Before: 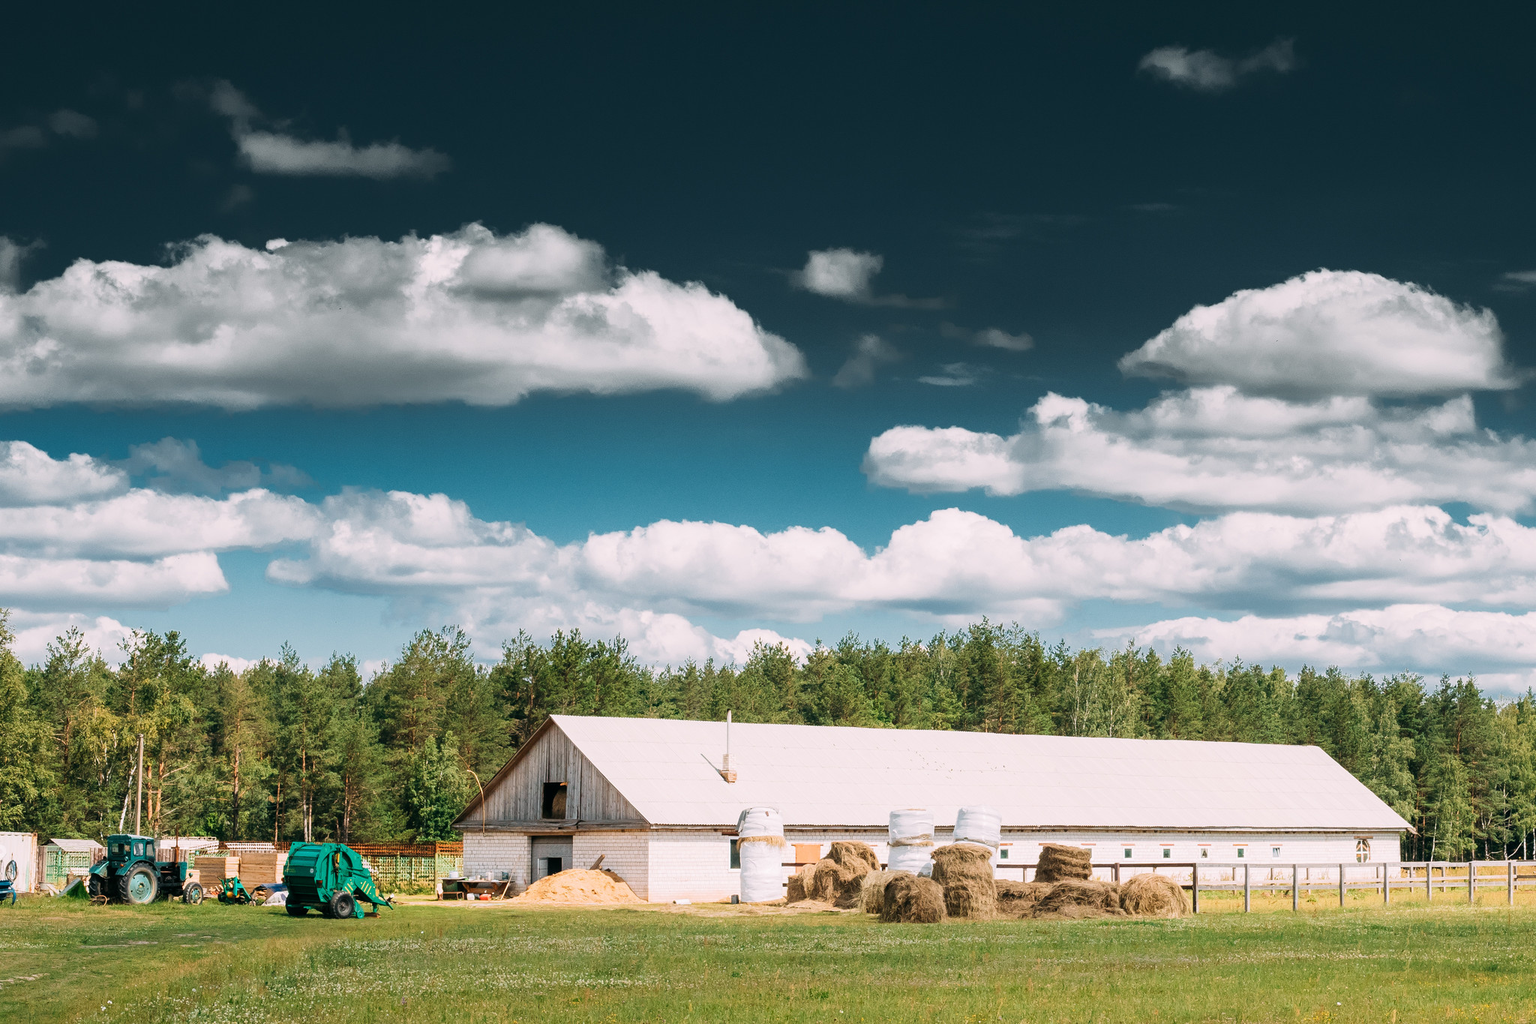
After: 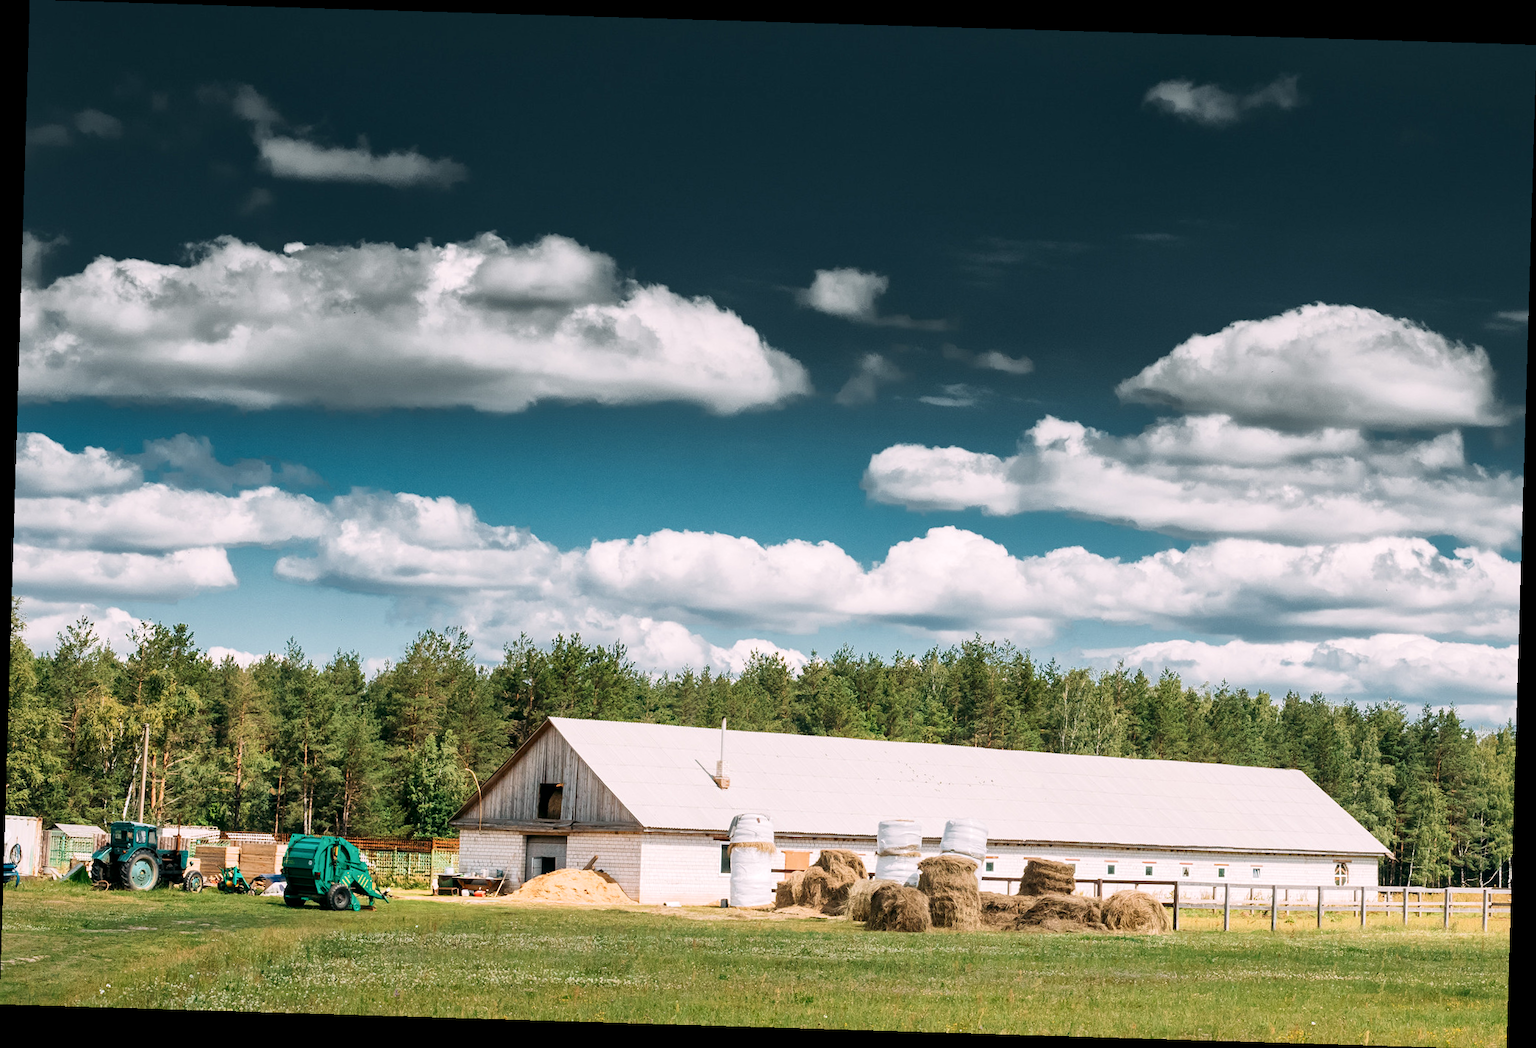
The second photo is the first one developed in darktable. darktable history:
rotate and perspective: rotation 1.72°, automatic cropping off
local contrast: mode bilateral grid, contrast 20, coarseness 50, detail 140%, midtone range 0.2
